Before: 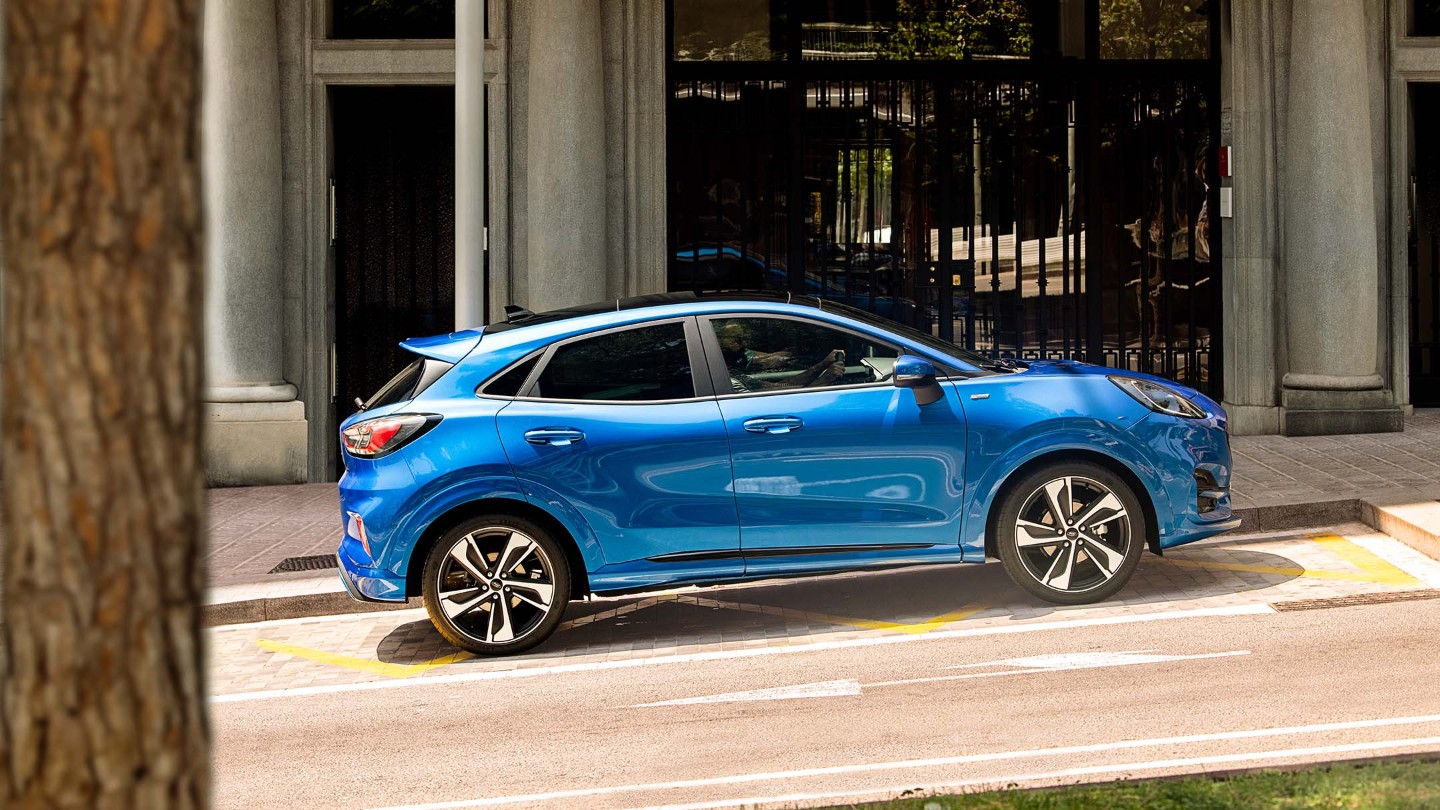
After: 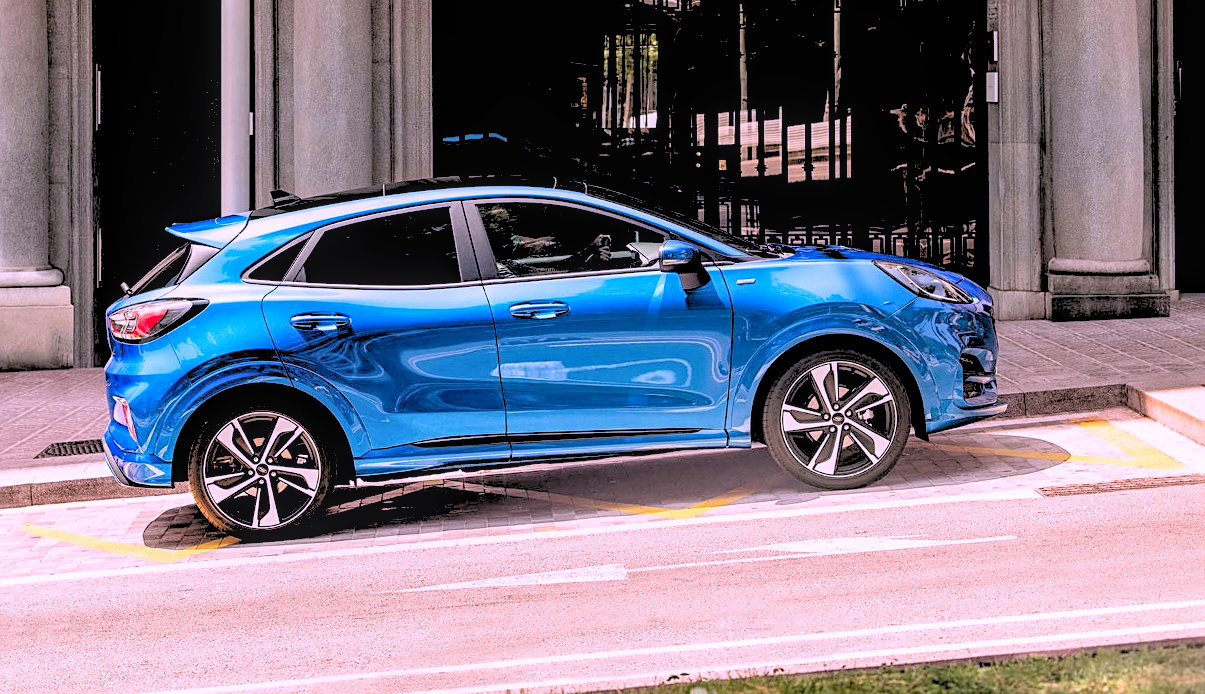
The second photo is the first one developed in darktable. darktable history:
color correction: highlights a* 15.46, highlights b* -20.56
crop: left 16.315%, top 14.246%
rgb levels: levels [[0.027, 0.429, 0.996], [0, 0.5, 1], [0, 0.5, 1]]
sharpen: amount 0.2
local contrast: on, module defaults
